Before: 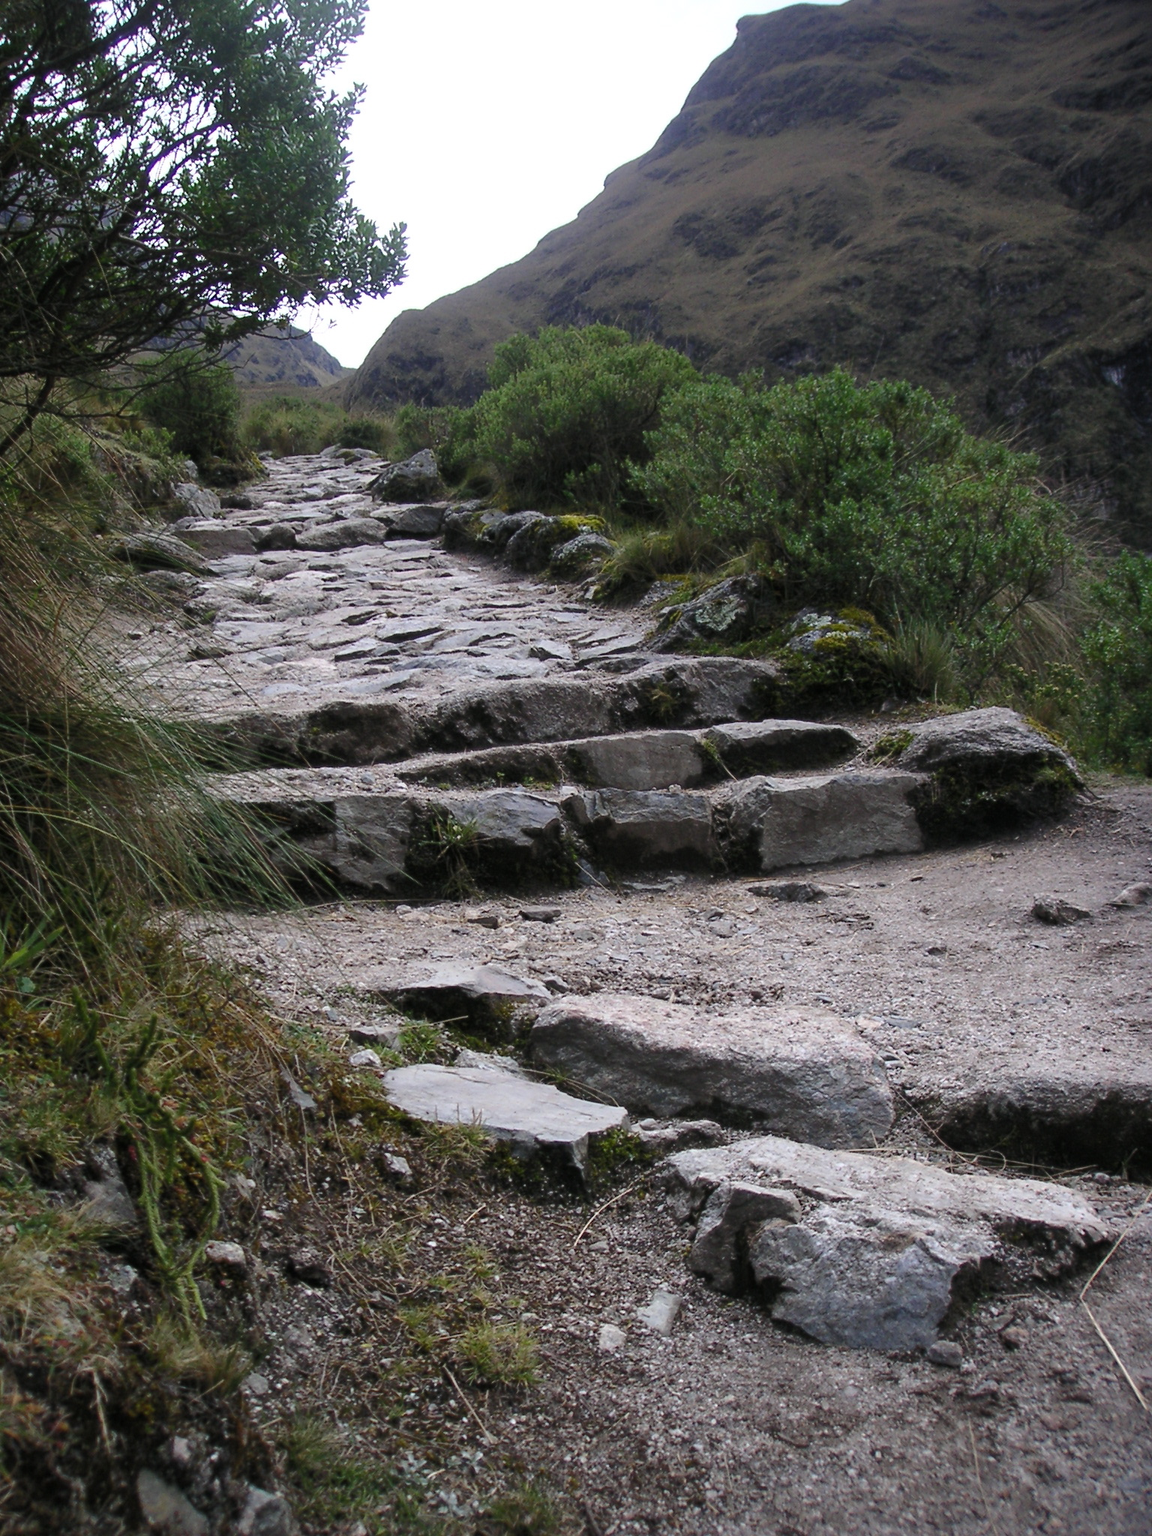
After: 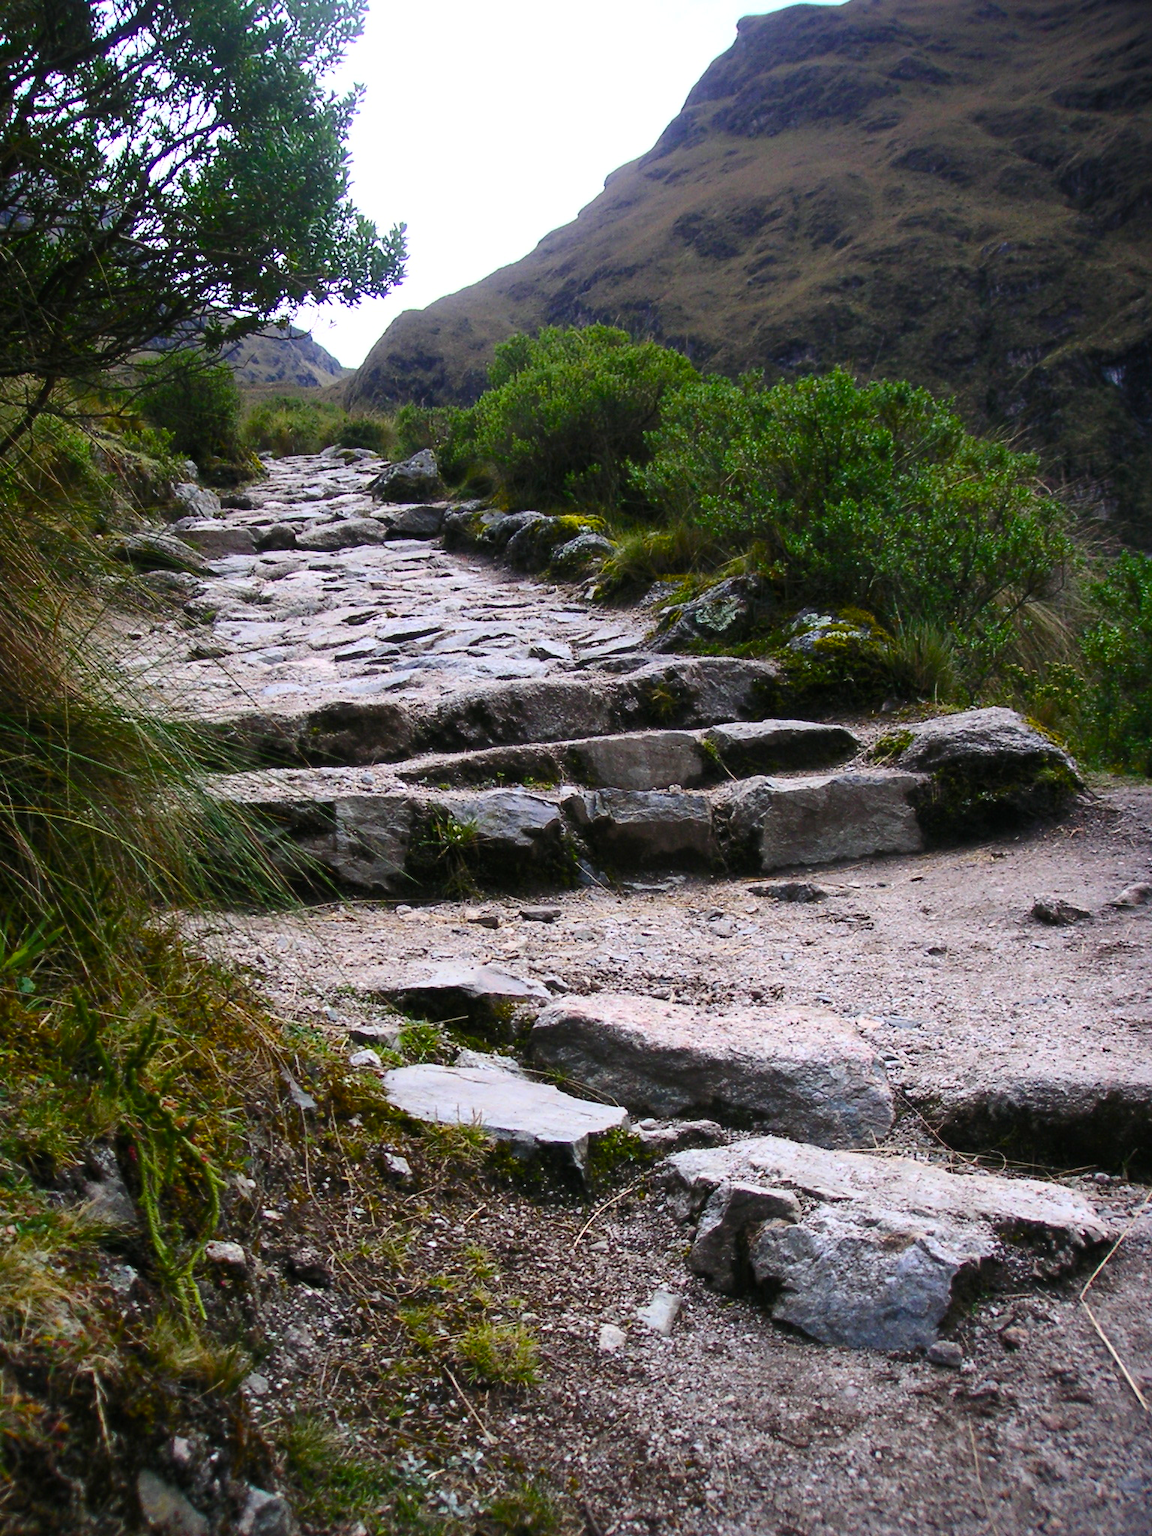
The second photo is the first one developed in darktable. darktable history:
contrast brightness saturation: contrast 0.237, brightness 0.09
color balance rgb: linear chroma grading › global chroma 15.26%, perceptual saturation grading › global saturation 40.474%, global vibrance 20%
